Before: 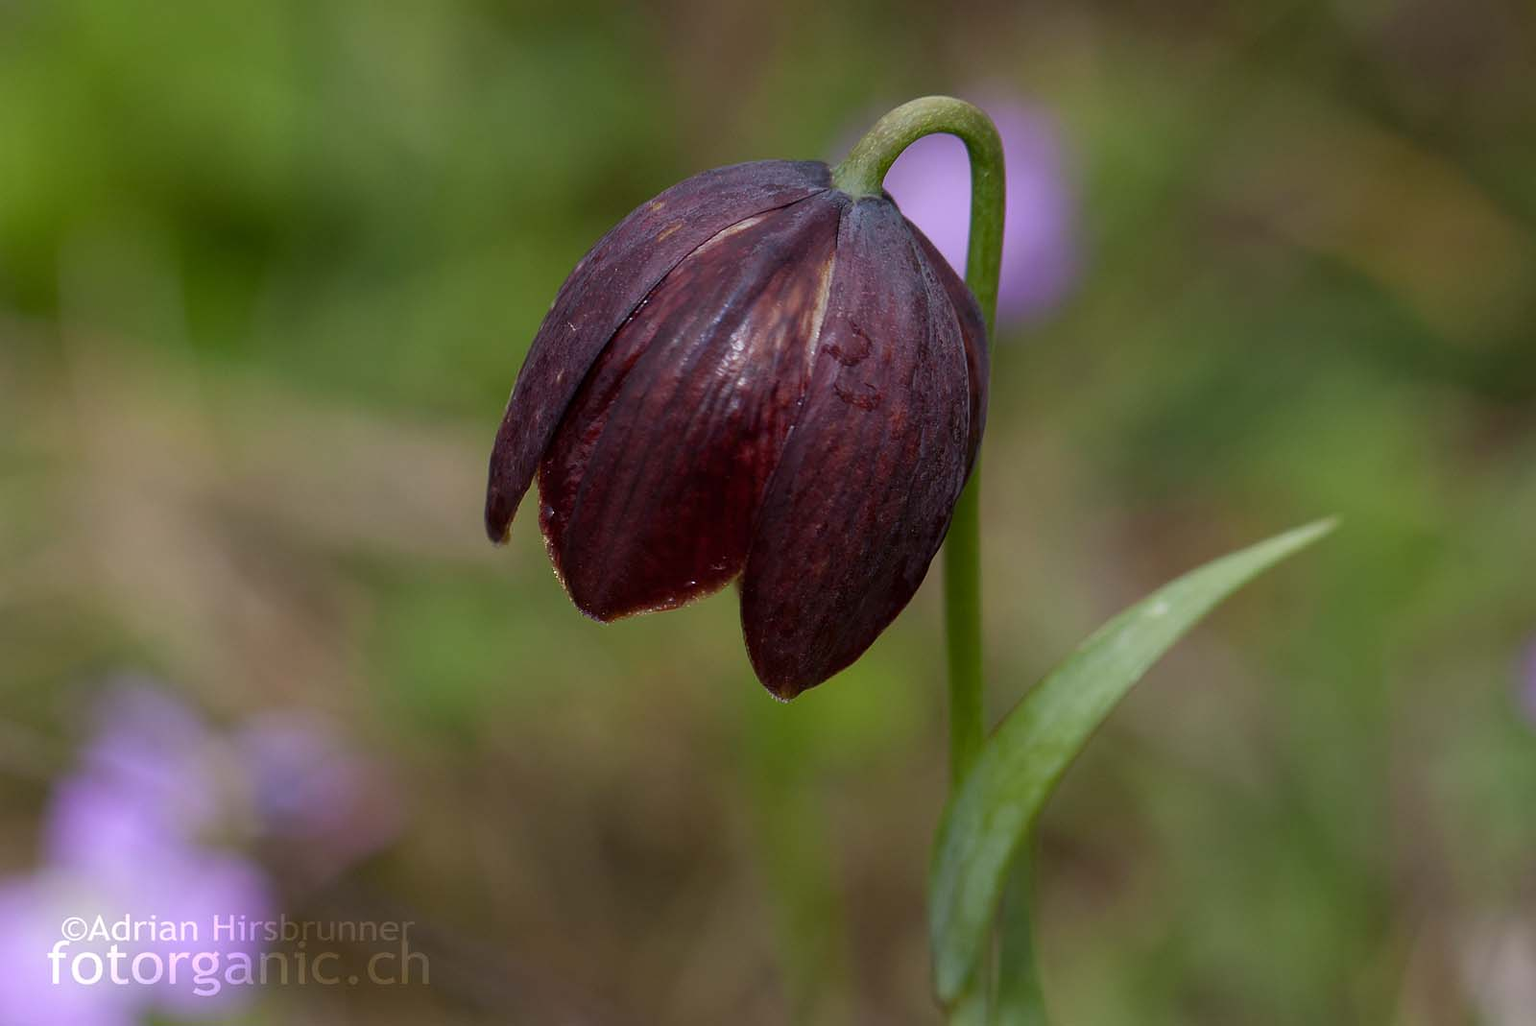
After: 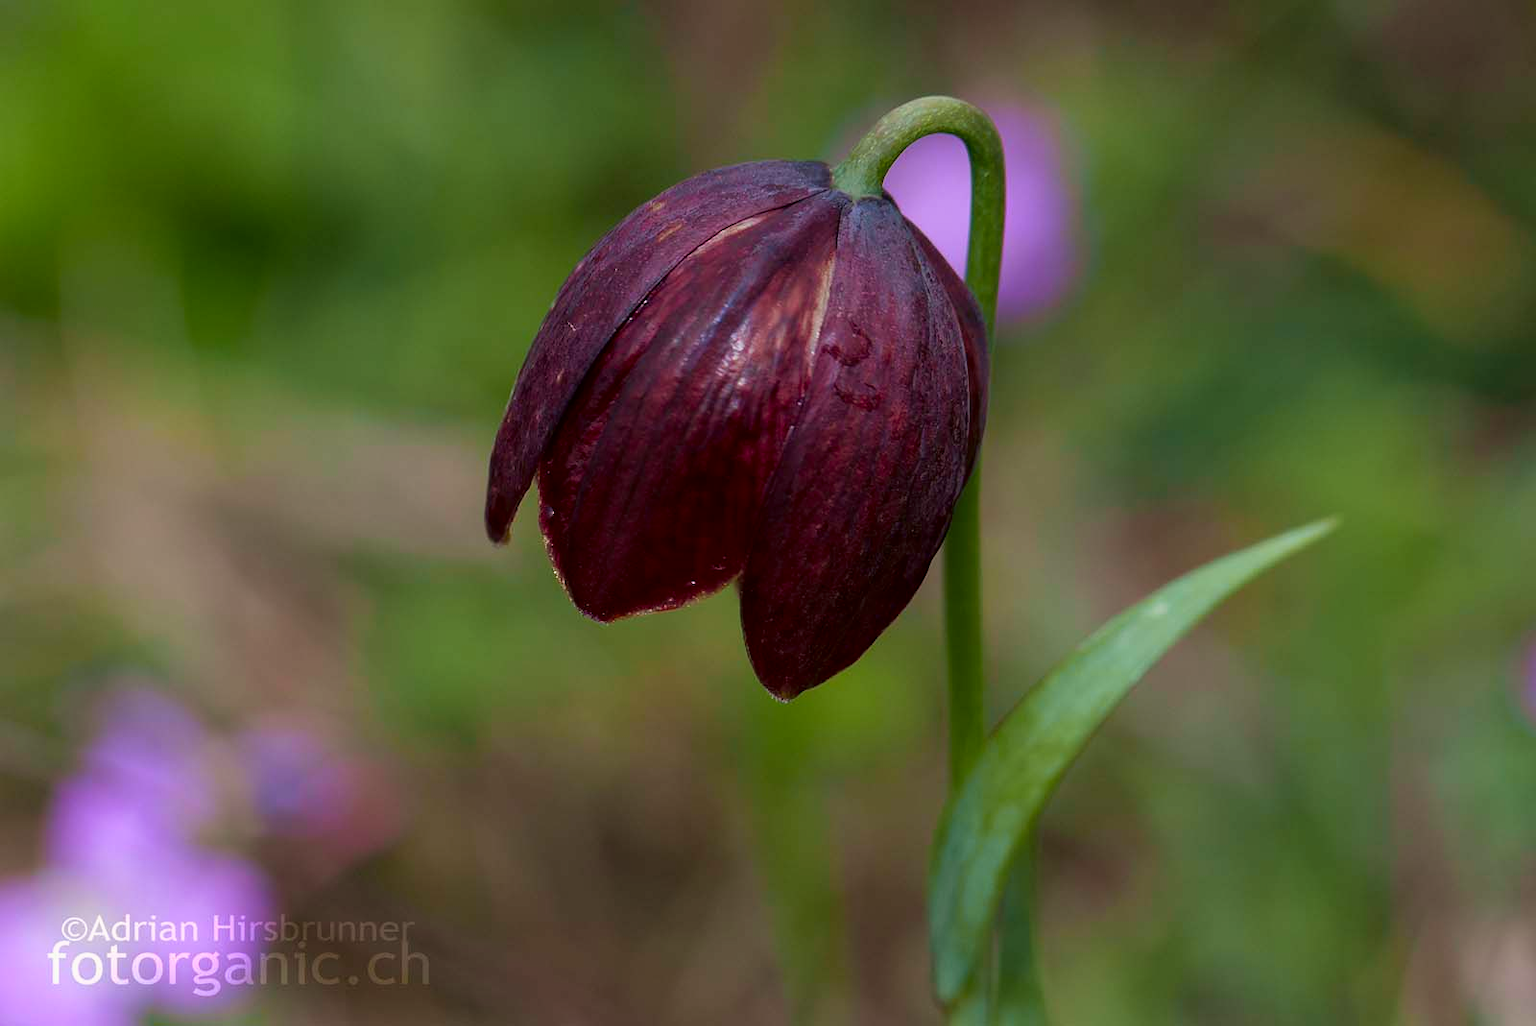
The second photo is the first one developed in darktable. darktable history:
tone curve: curves: ch0 [(0, 0) (0.059, 0.027) (0.162, 0.125) (0.304, 0.279) (0.547, 0.532) (0.828, 0.815) (1, 0.983)]; ch1 [(0, 0) (0.23, 0.166) (0.34, 0.308) (0.371, 0.337) (0.429, 0.411) (0.477, 0.462) (0.499, 0.498) (0.529, 0.537) (0.559, 0.582) (0.743, 0.798) (1, 1)]; ch2 [(0, 0) (0.431, 0.414) (0.498, 0.503) (0.524, 0.528) (0.568, 0.546) (0.6, 0.597) (0.634, 0.645) (0.728, 0.742) (1, 1)], color space Lab, independent channels, preserve colors none
velvia: on, module defaults
